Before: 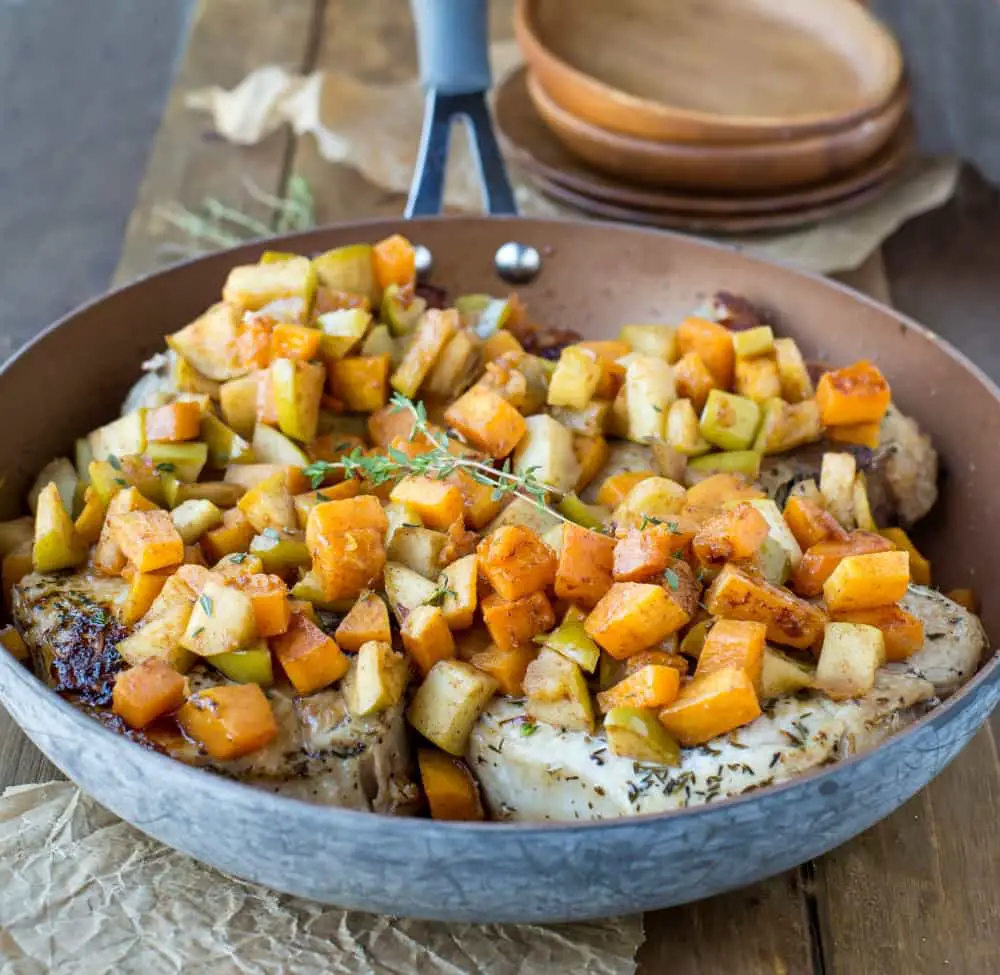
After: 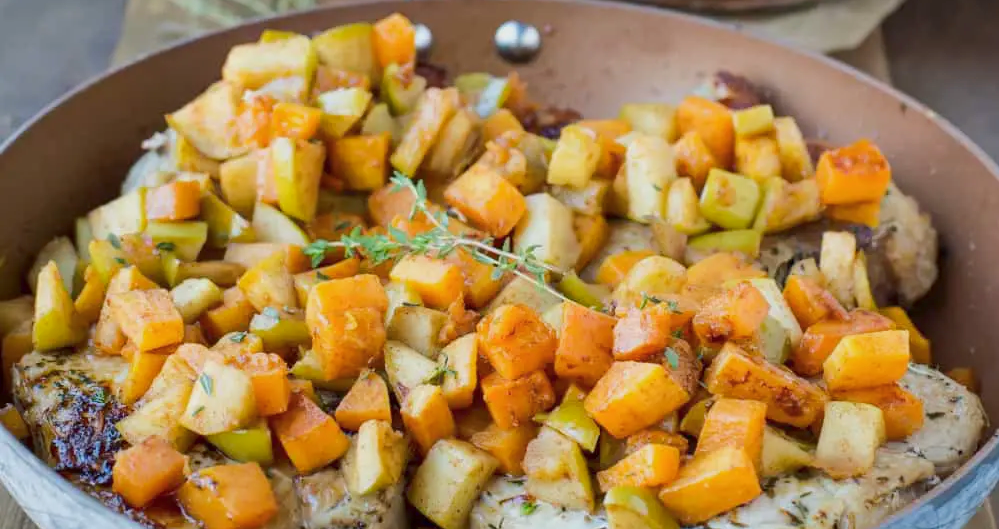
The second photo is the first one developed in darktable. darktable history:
color balance rgb: shadows lift › chroma 0.776%, shadows lift › hue 113.26°, perceptual saturation grading › global saturation 0.445%, perceptual brilliance grading › highlights 6.475%, perceptual brilliance grading › mid-tones 17.937%, perceptual brilliance grading › shadows -5.58%, contrast -20.476%
crop and rotate: top 22.705%, bottom 23.028%
